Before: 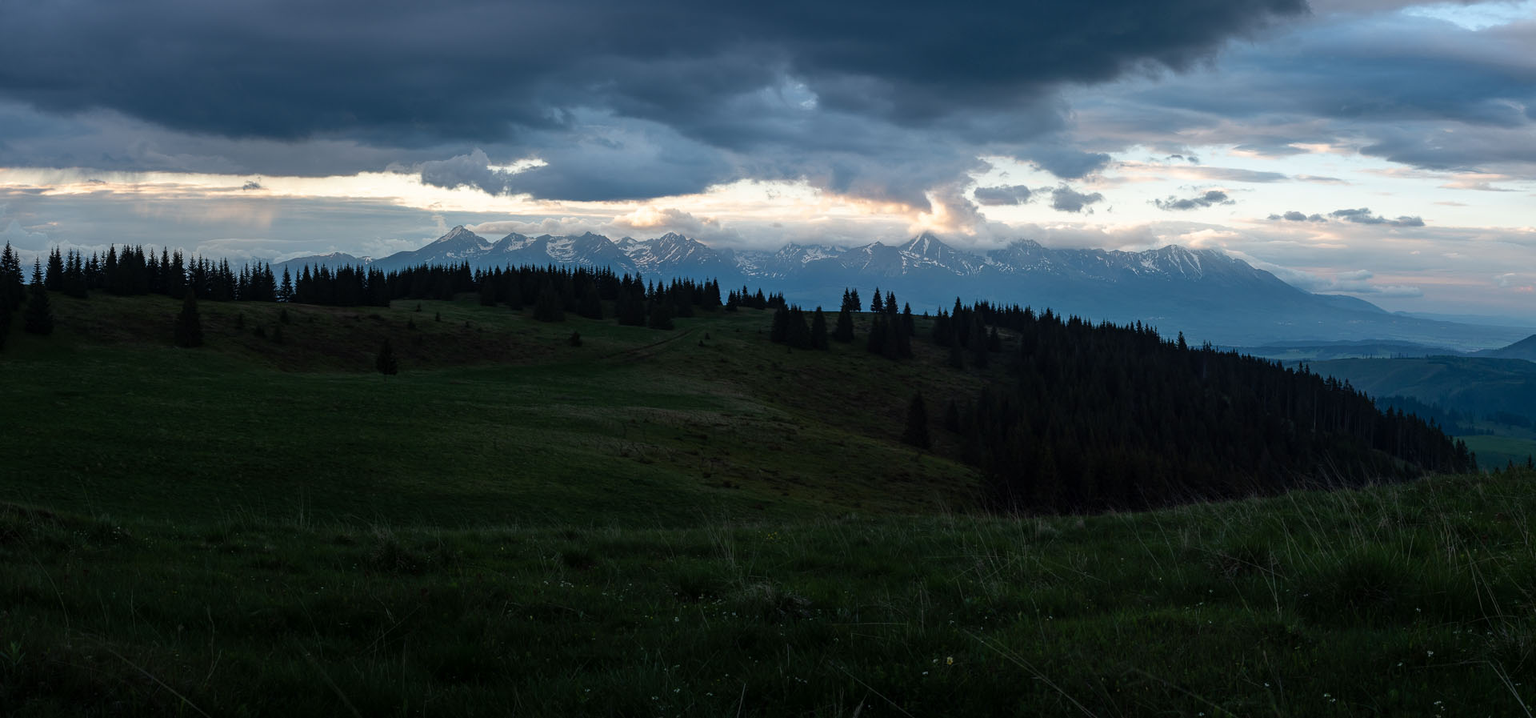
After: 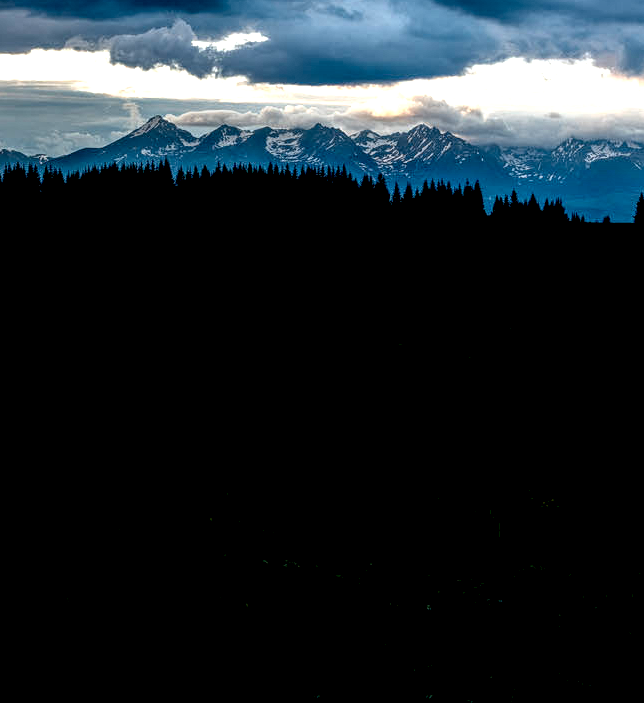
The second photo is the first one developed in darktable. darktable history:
local contrast: highlights 0%, shadows 0%, detail 182%
exposure: black level correction 0.035, exposure 0.9 EV, compensate highlight preservation false
crop and rotate: left 21.77%, top 18.528%, right 44.676%, bottom 2.997%
